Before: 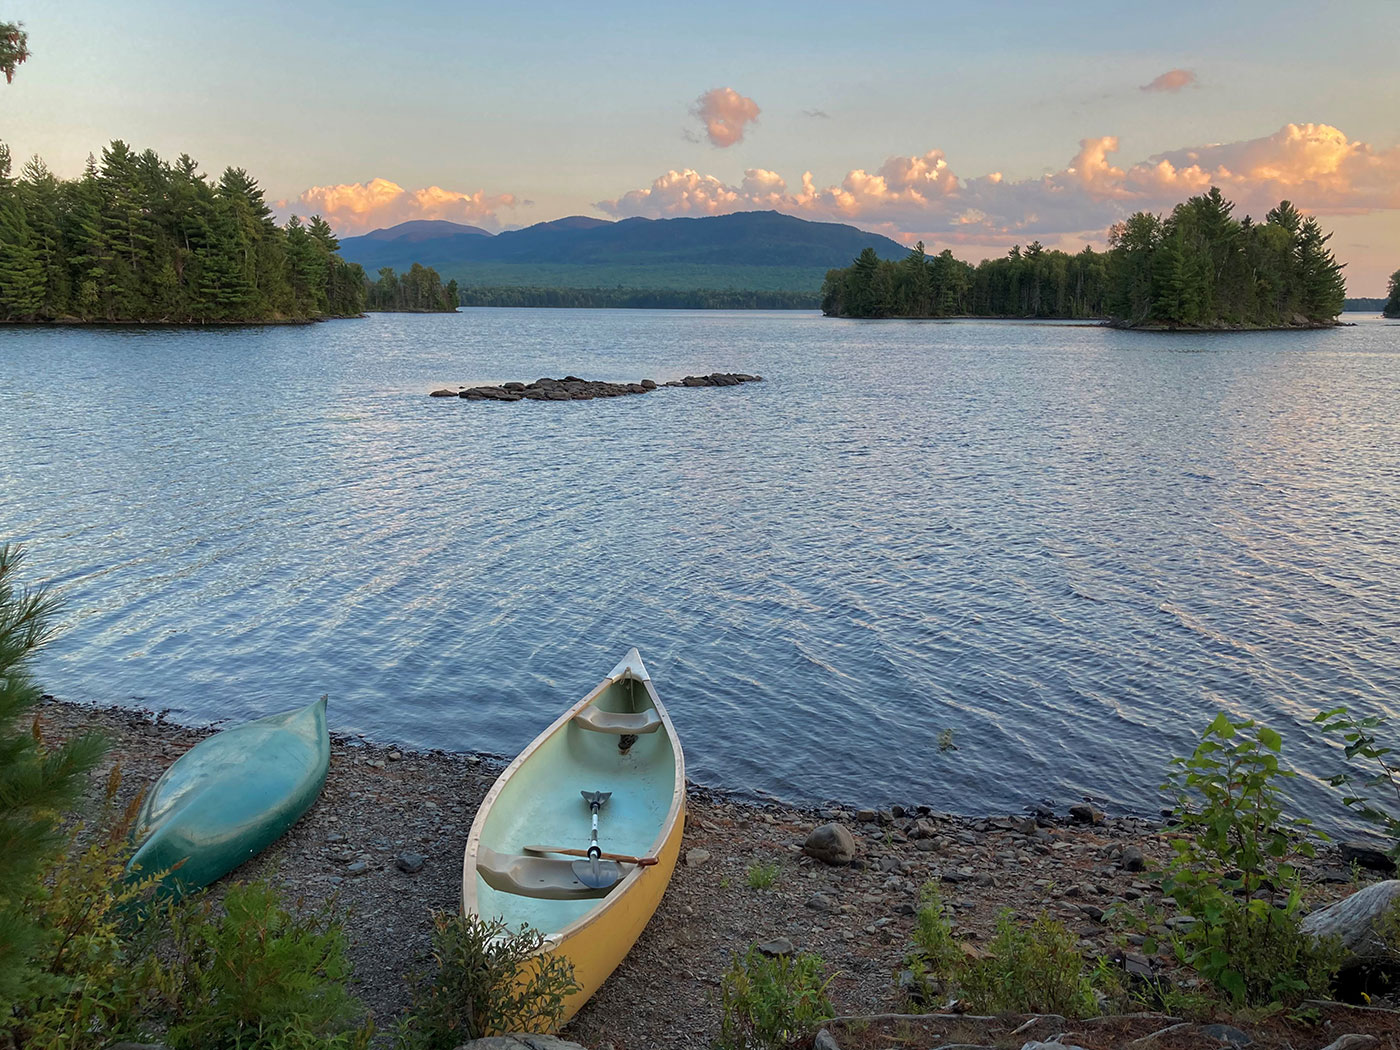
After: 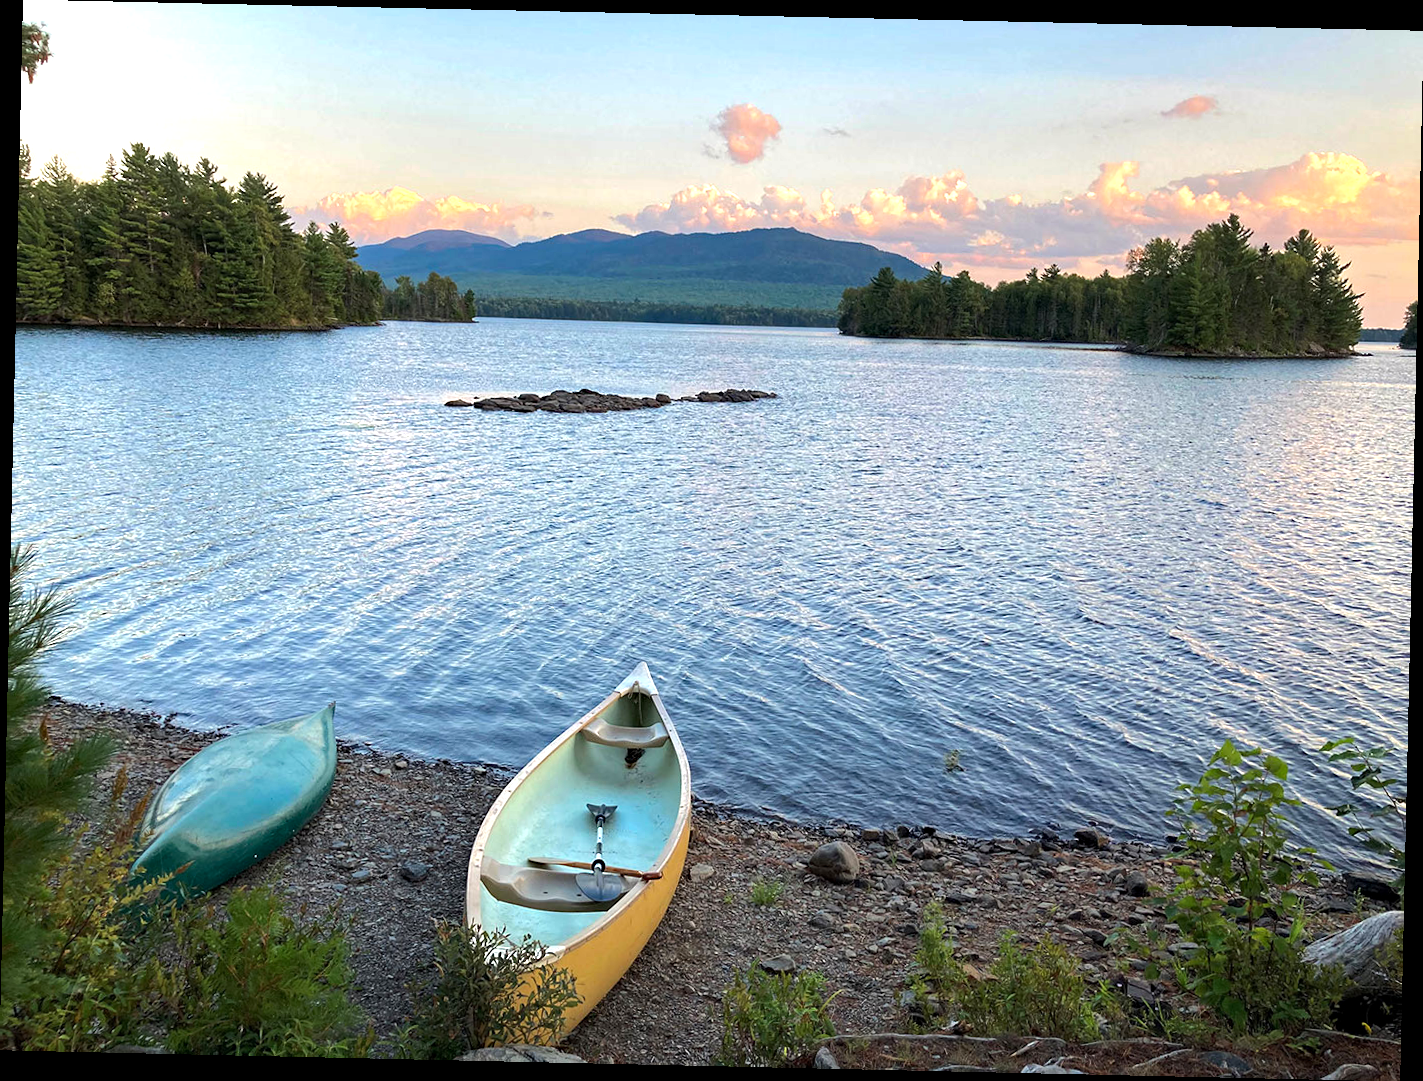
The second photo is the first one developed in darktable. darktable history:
tone equalizer: -8 EV -0.451 EV, -7 EV -0.411 EV, -6 EV -0.304 EV, -5 EV -0.245 EV, -3 EV 0.243 EV, -2 EV 0.346 EV, -1 EV 0.414 EV, +0 EV 0.417 EV, edges refinement/feathering 500, mask exposure compensation -1.57 EV, preserve details no
haze removal: compatibility mode true, adaptive false
exposure: black level correction 0.001, exposure 0.499 EV, compensate exposure bias true, compensate highlight preservation false
crop and rotate: angle -1.28°
